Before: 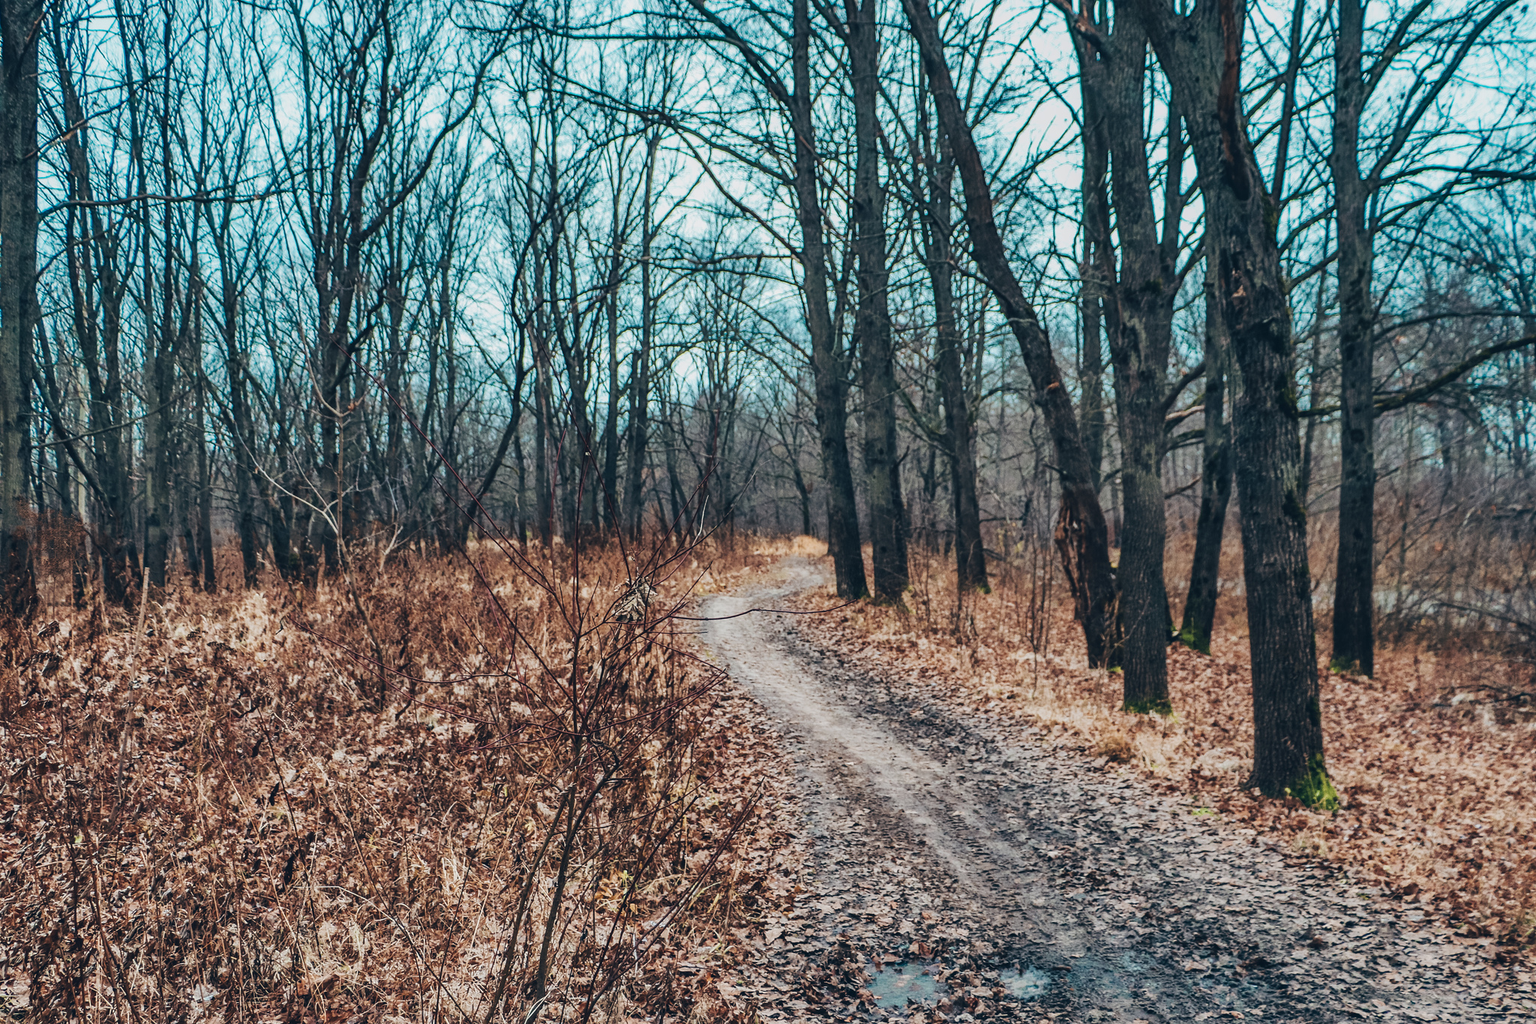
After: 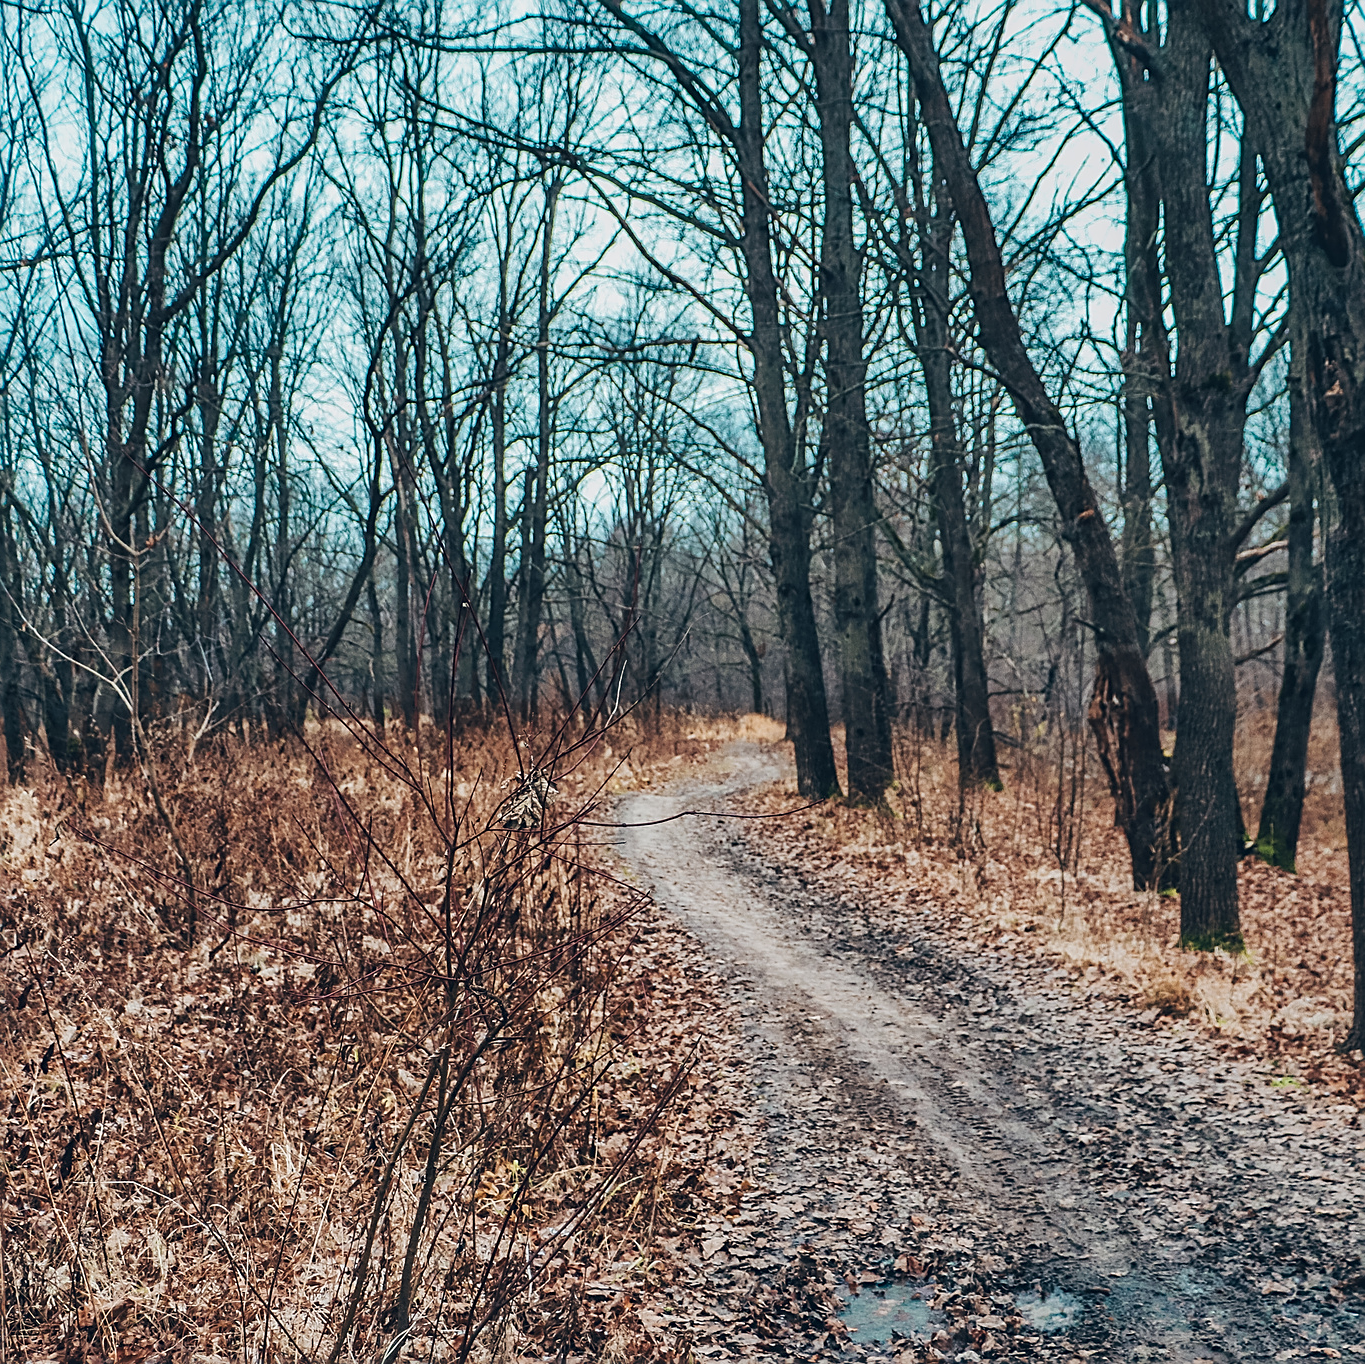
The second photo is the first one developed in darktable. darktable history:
crop and rotate: left 15.565%, right 17.757%
sharpen: on, module defaults
